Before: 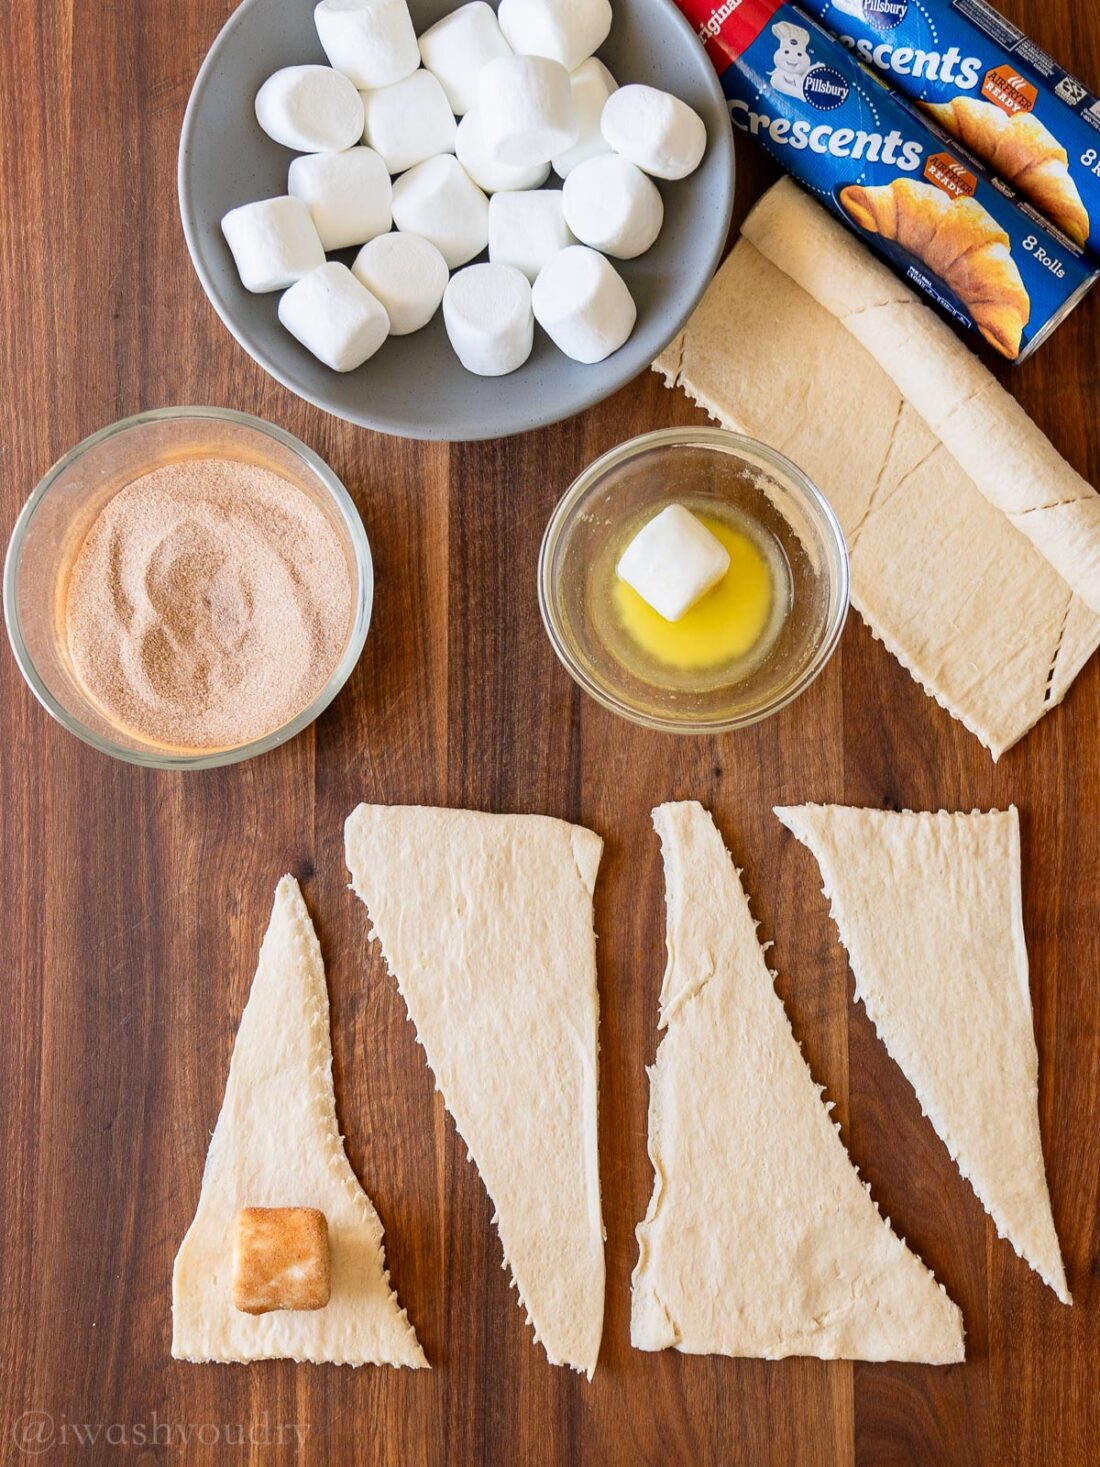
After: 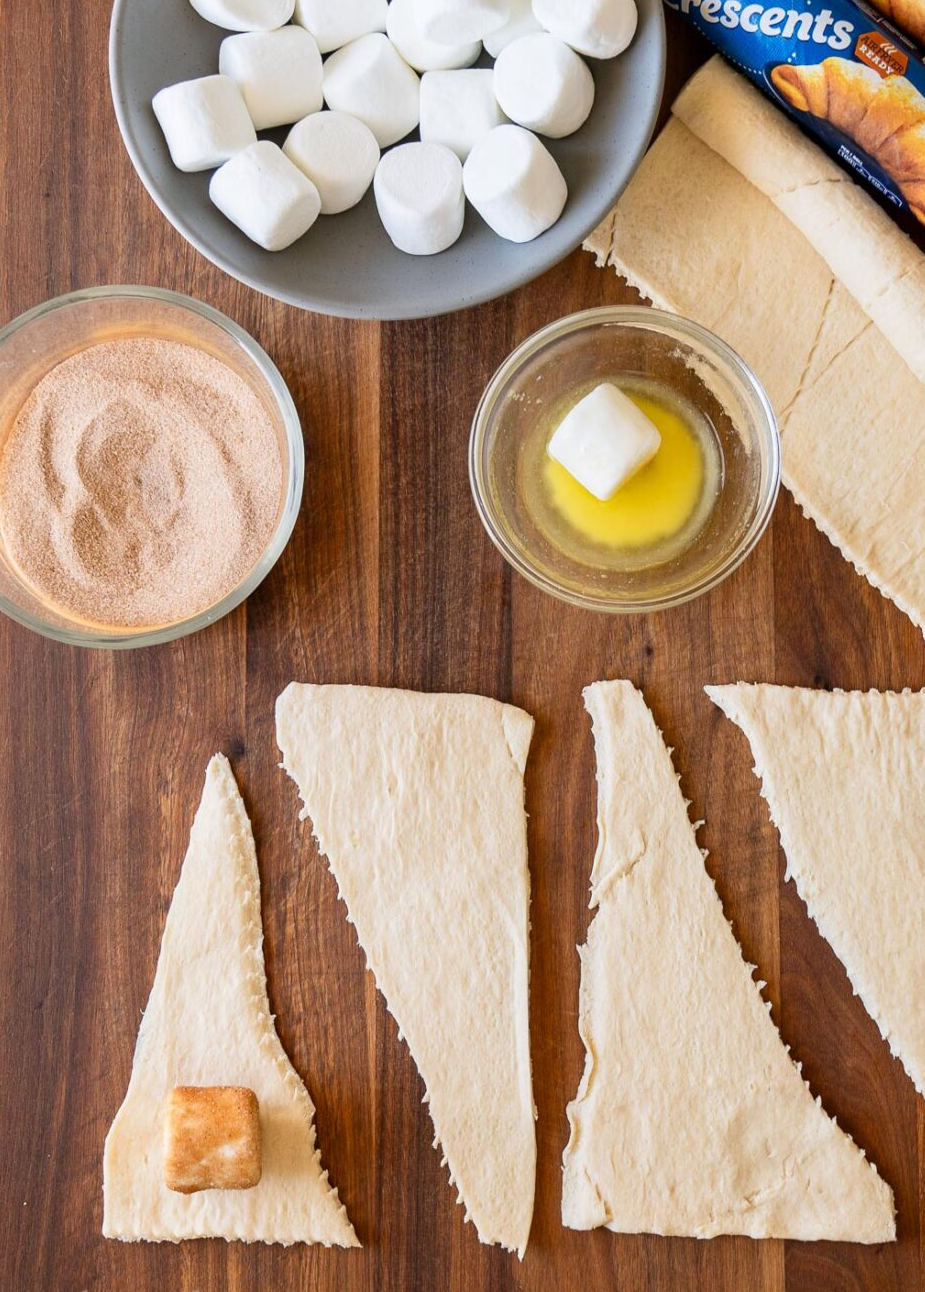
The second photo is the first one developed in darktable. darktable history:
crop: left 6.35%, top 8.277%, right 9.542%, bottom 3.612%
